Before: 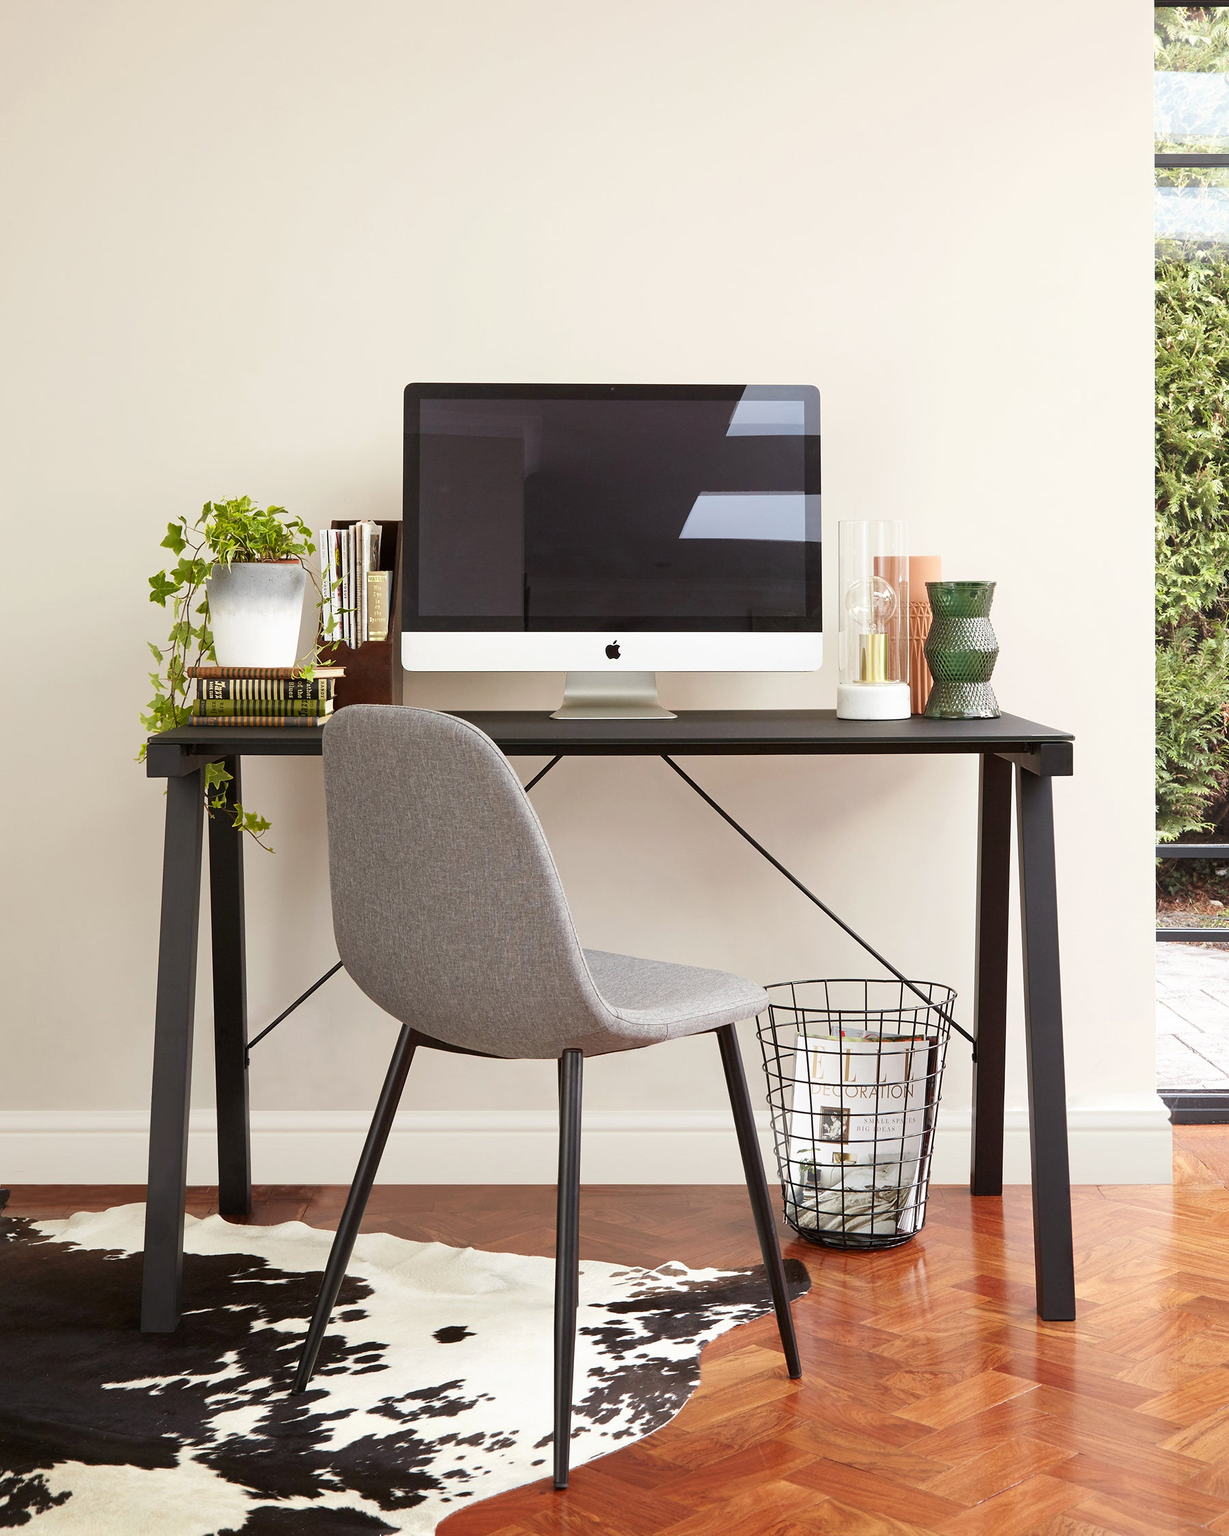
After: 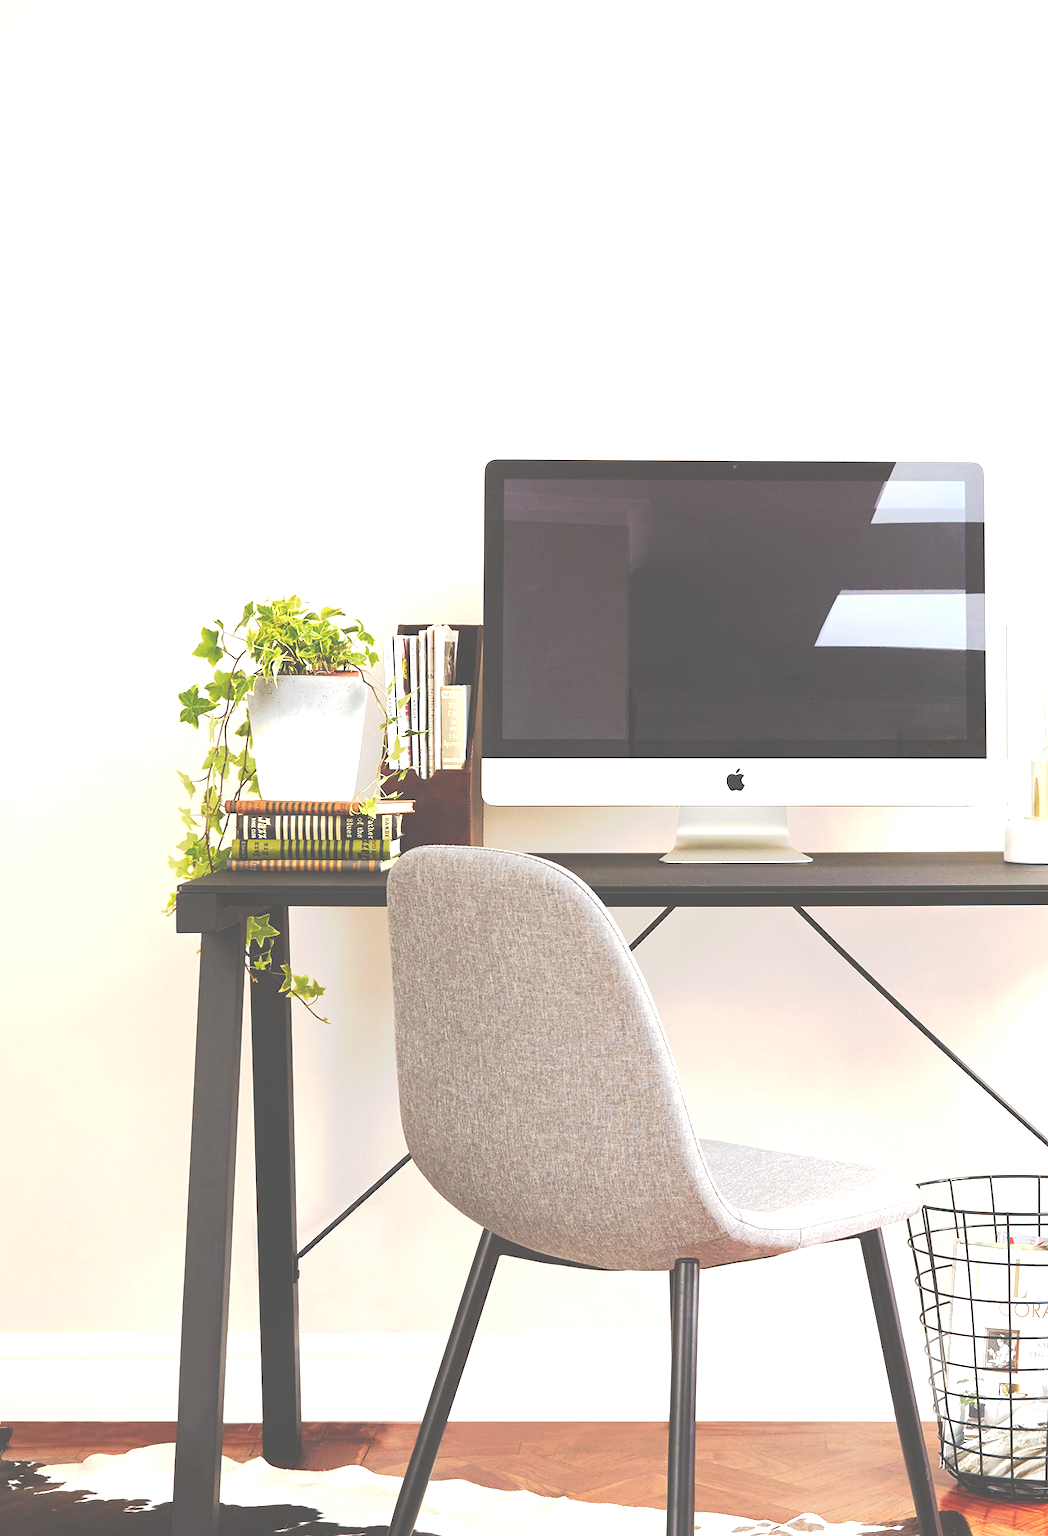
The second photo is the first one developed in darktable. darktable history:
rotate and perspective: automatic cropping off
crop: right 28.885%, bottom 16.626%
exposure: black level correction 0, exposure 0.9 EV, compensate exposure bias true, compensate highlight preservation false
tone curve: curves: ch0 [(0, 0) (0.003, 0.345) (0.011, 0.345) (0.025, 0.345) (0.044, 0.349) (0.069, 0.353) (0.1, 0.356) (0.136, 0.359) (0.177, 0.366) (0.224, 0.378) (0.277, 0.398) (0.335, 0.429) (0.399, 0.476) (0.468, 0.545) (0.543, 0.624) (0.623, 0.721) (0.709, 0.811) (0.801, 0.876) (0.898, 0.913) (1, 1)], preserve colors none
